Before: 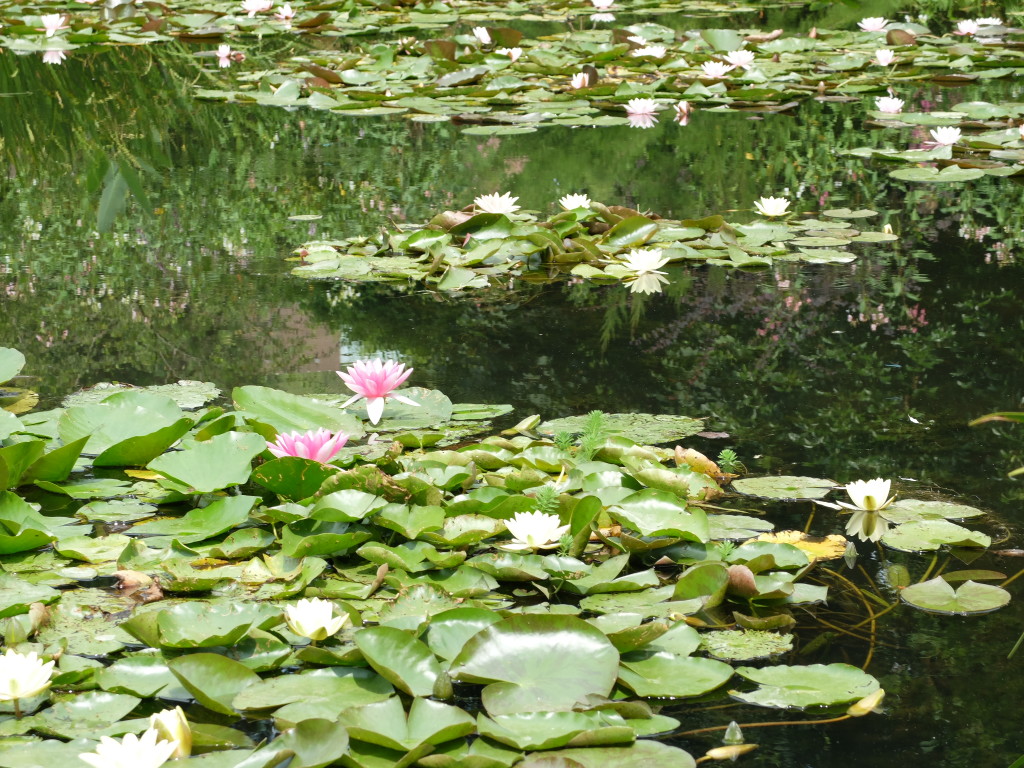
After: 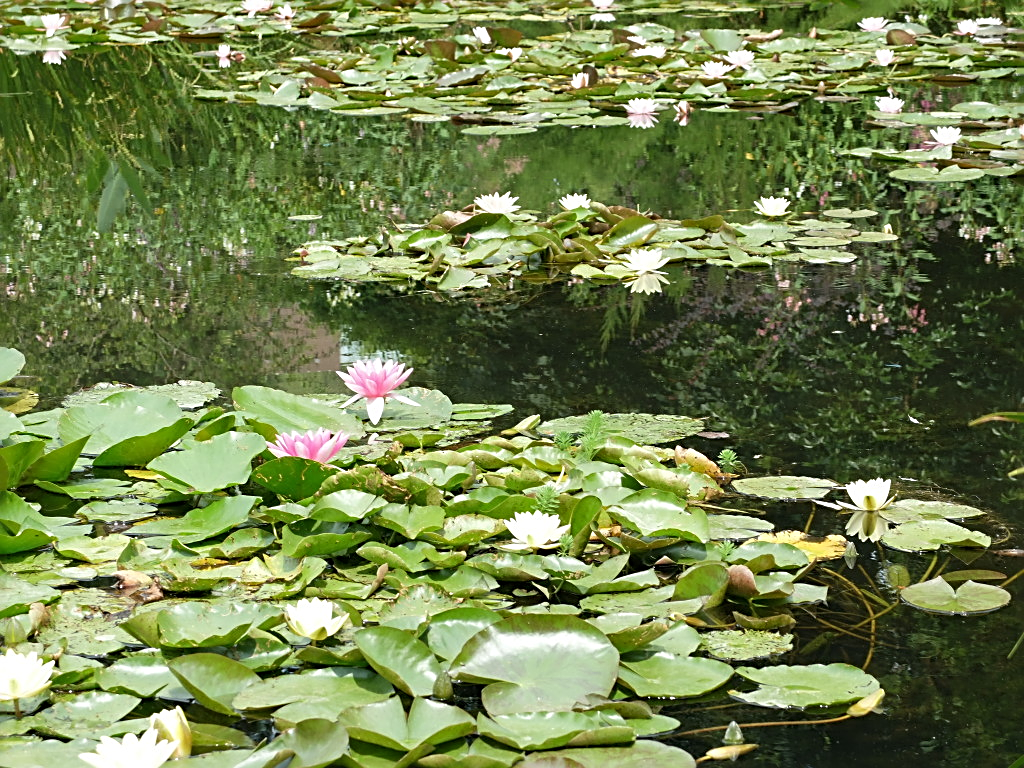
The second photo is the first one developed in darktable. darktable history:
sharpen: radius 2.557, amount 0.639
